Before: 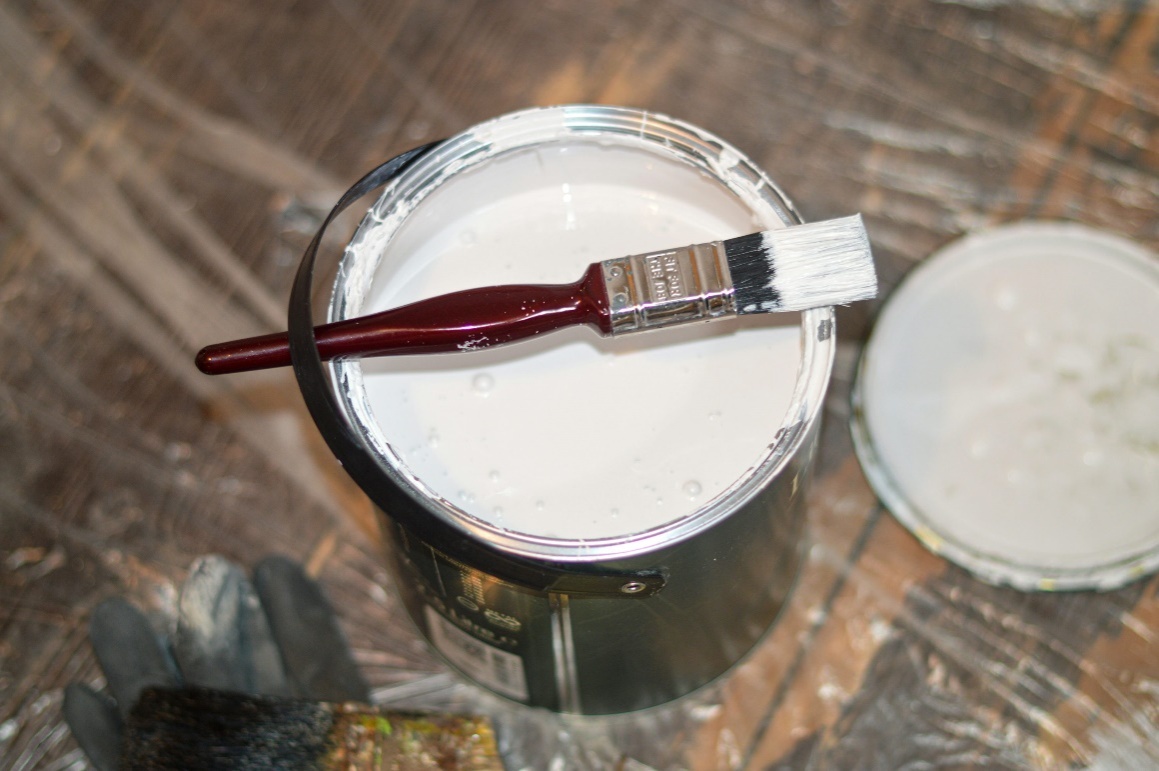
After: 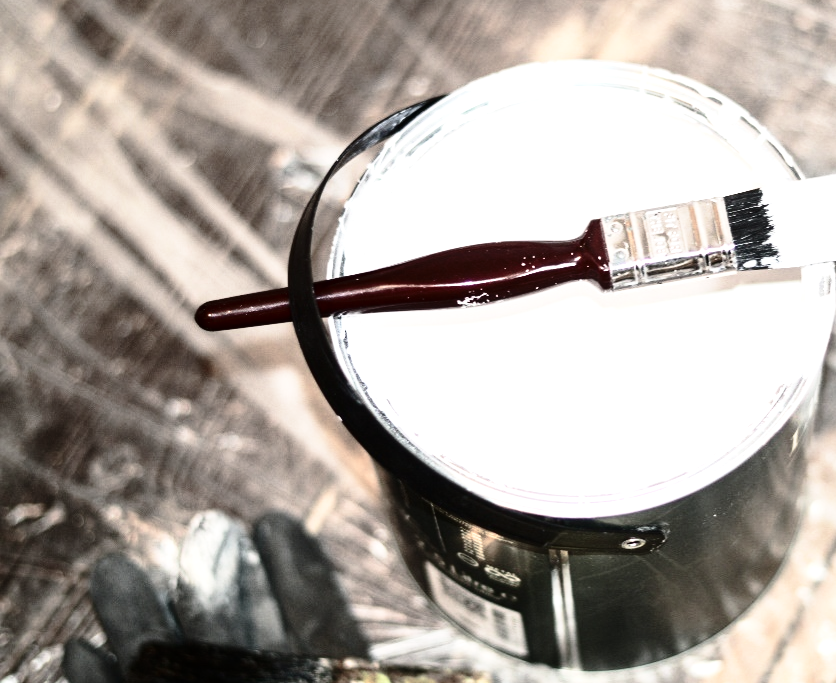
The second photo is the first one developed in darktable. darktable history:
exposure: exposure 0.804 EV, compensate exposure bias true, compensate highlight preservation false
contrast brightness saturation: contrast 0.204, brightness -0.114, saturation 0.101
crop: top 5.813%, right 27.852%, bottom 5.537%
color balance rgb: highlights gain › chroma 0.147%, highlights gain › hue 330.12°, perceptual saturation grading › global saturation -28.076%, perceptual saturation grading › highlights -20.604%, perceptual saturation grading › mid-tones -23.352%, perceptual saturation grading › shadows -23.462%, perceptual brilliance grading › highlights 14.291%, perceptual brilliance grading › mid-tones -6.172%, perceptual brilliance grading › shadows -26.884%, global vibrance 20%
base curve: curves: ch0 [(0, 0) (0.028, 0.03) (0.121, 0.232) (0.46, 0.748) (0.859, 0.968) (1, 1)], preserve colors none
